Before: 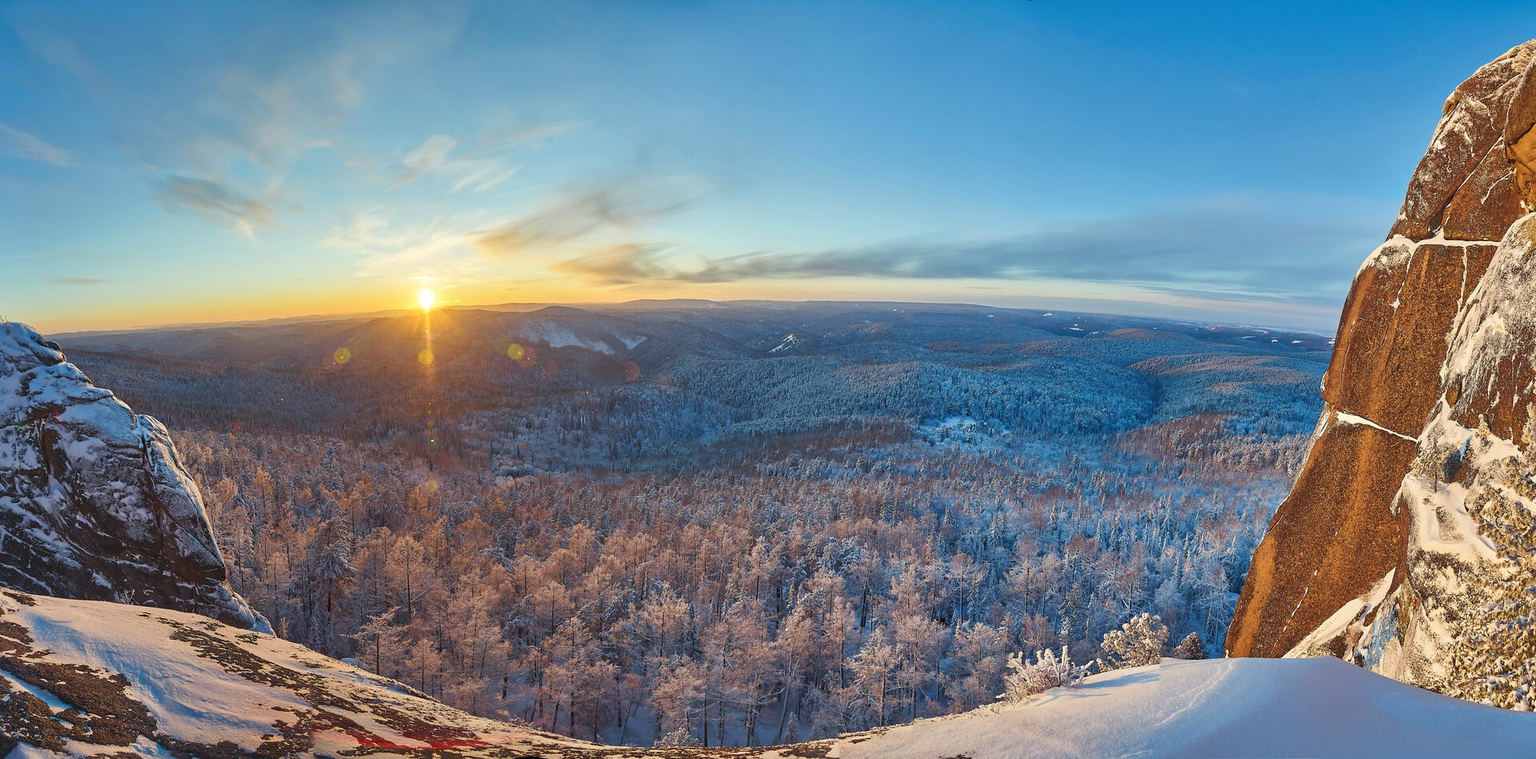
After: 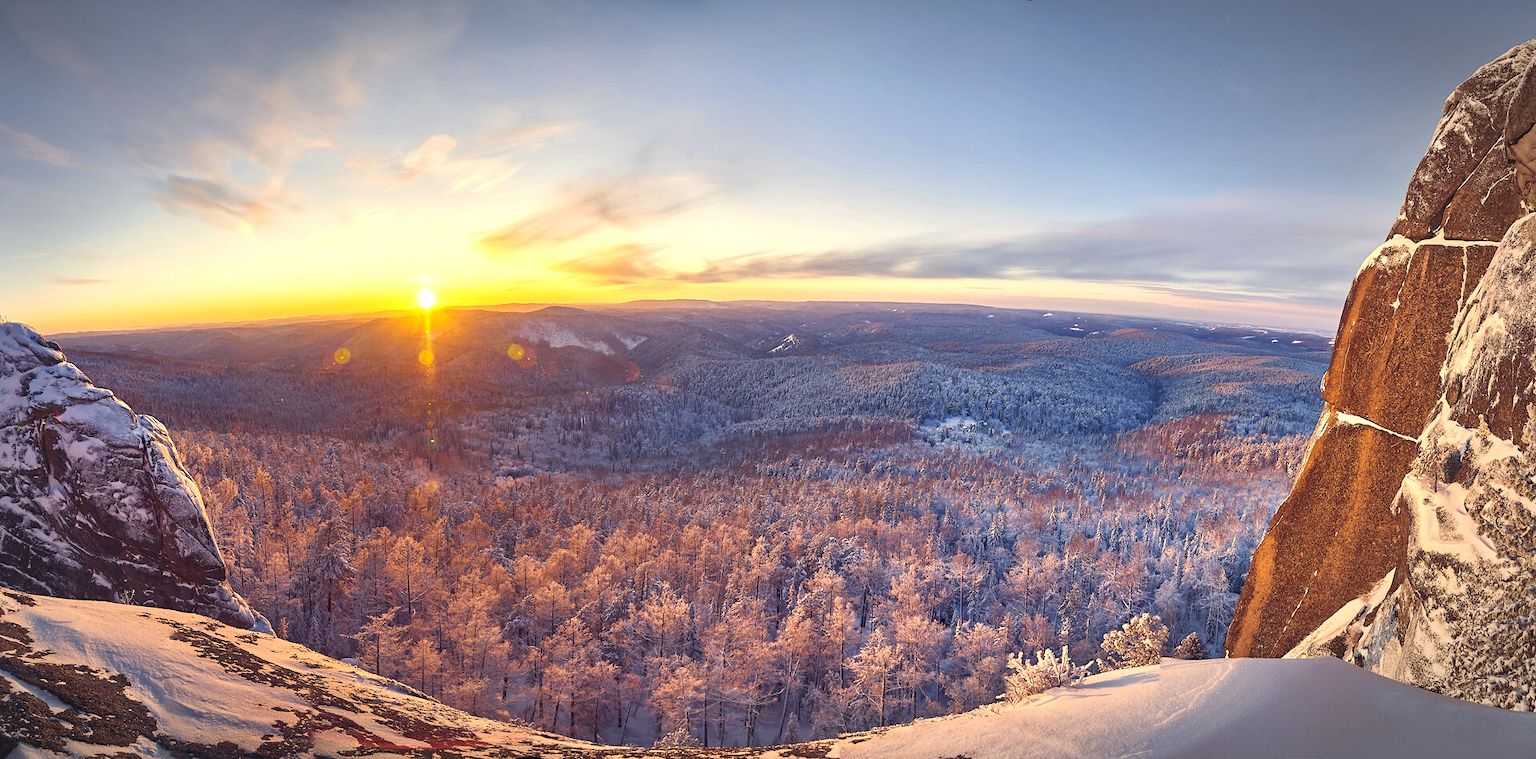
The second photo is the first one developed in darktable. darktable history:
color correction: highlights a* 19.62, highlights b* 26.73, shadows a* 3.42, shadows b* -17.88, saturation 0.74
vignetting: center (-0.119, -0.003), automatic ratio true, unbound false
color balance rgb: power › chroma 1.074%, power › hue 27.77°, highlights gain › luminance 17.966%, perceptual saturation grading › global saturation 19.465%, perceptual brilliance grading › global brilliance 10.673%, global vibrance 20%
